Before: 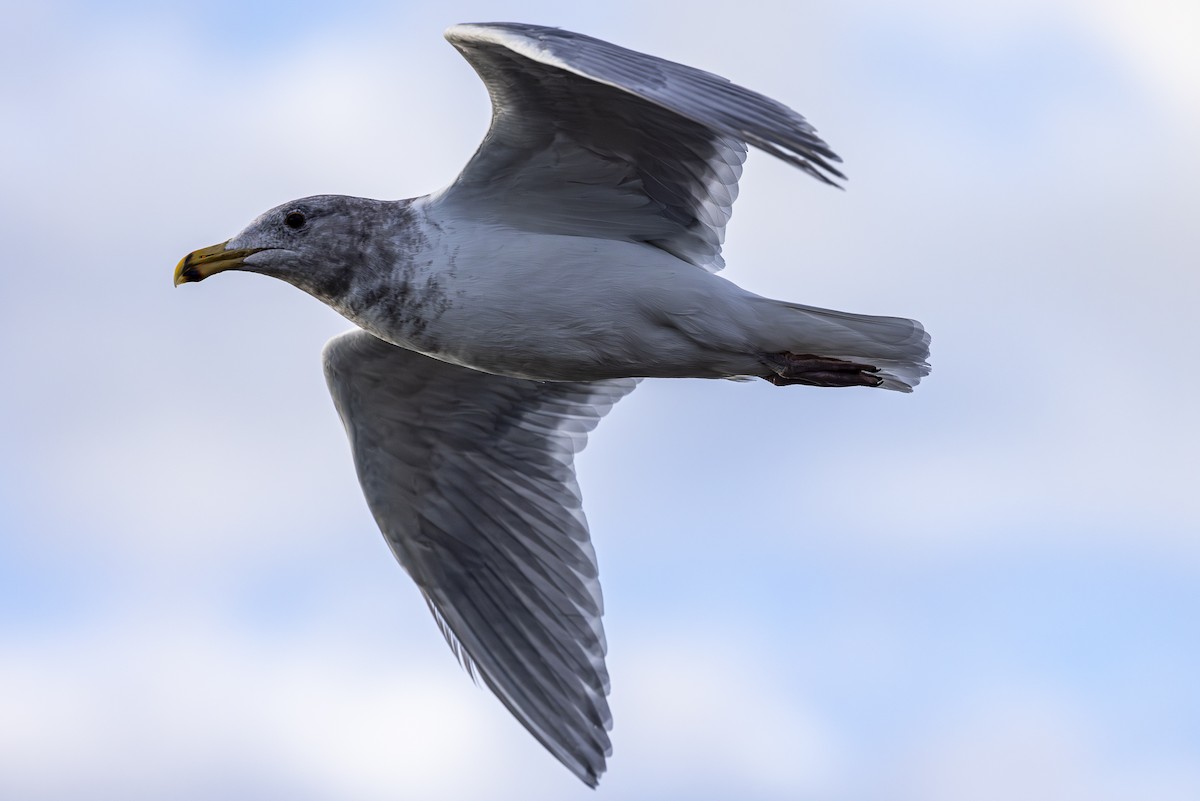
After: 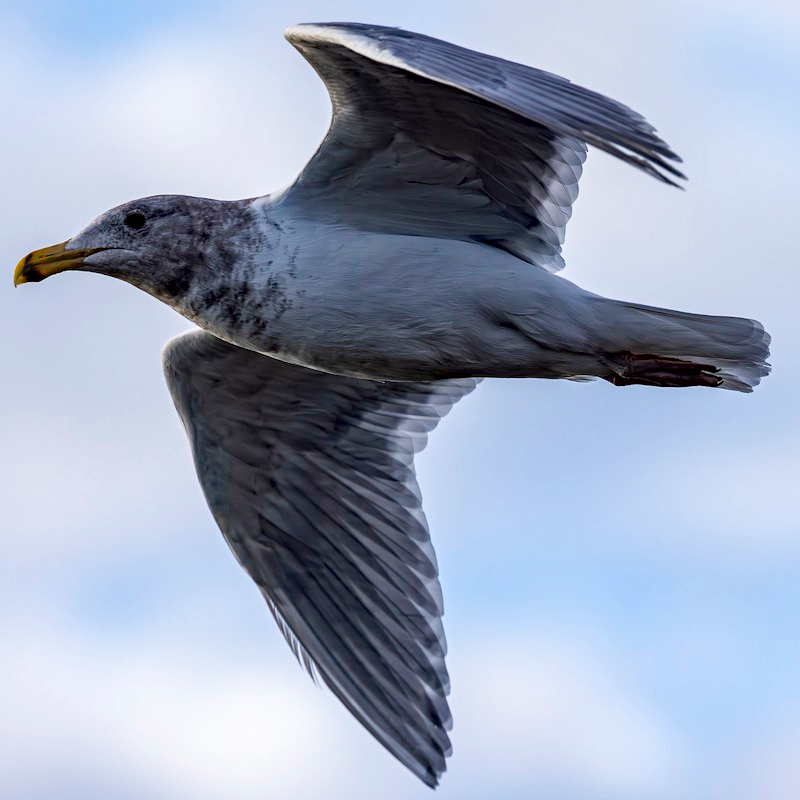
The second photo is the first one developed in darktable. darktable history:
crop and rotate: left 13.416%, right 19.913%
local contrast: mode bilateral grid, contrast 21, coarseness 50, detail 119%, midtone range 0.2
haze removal: strength 0.43, compatibility mode true, adaptive false
